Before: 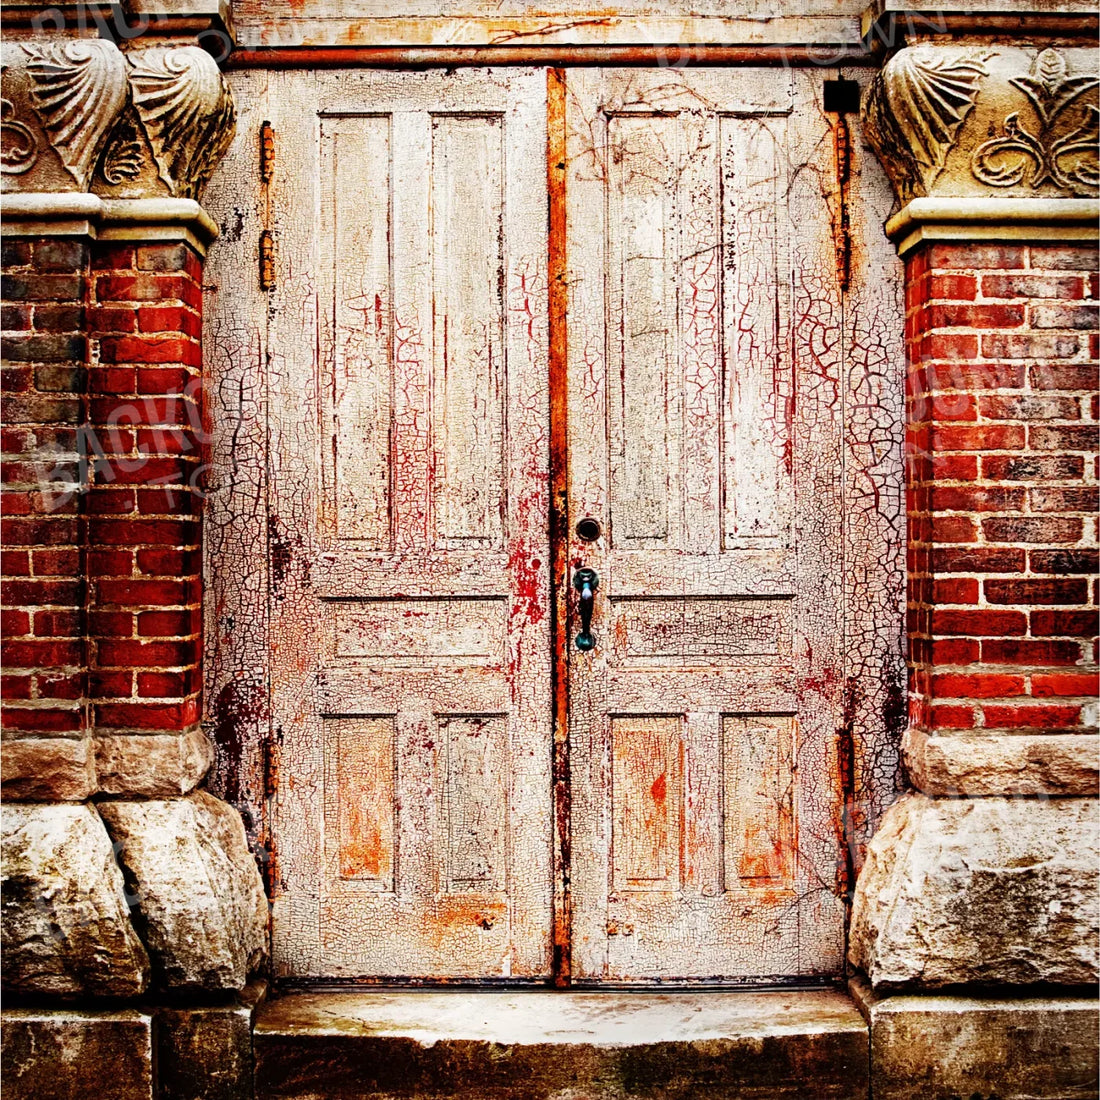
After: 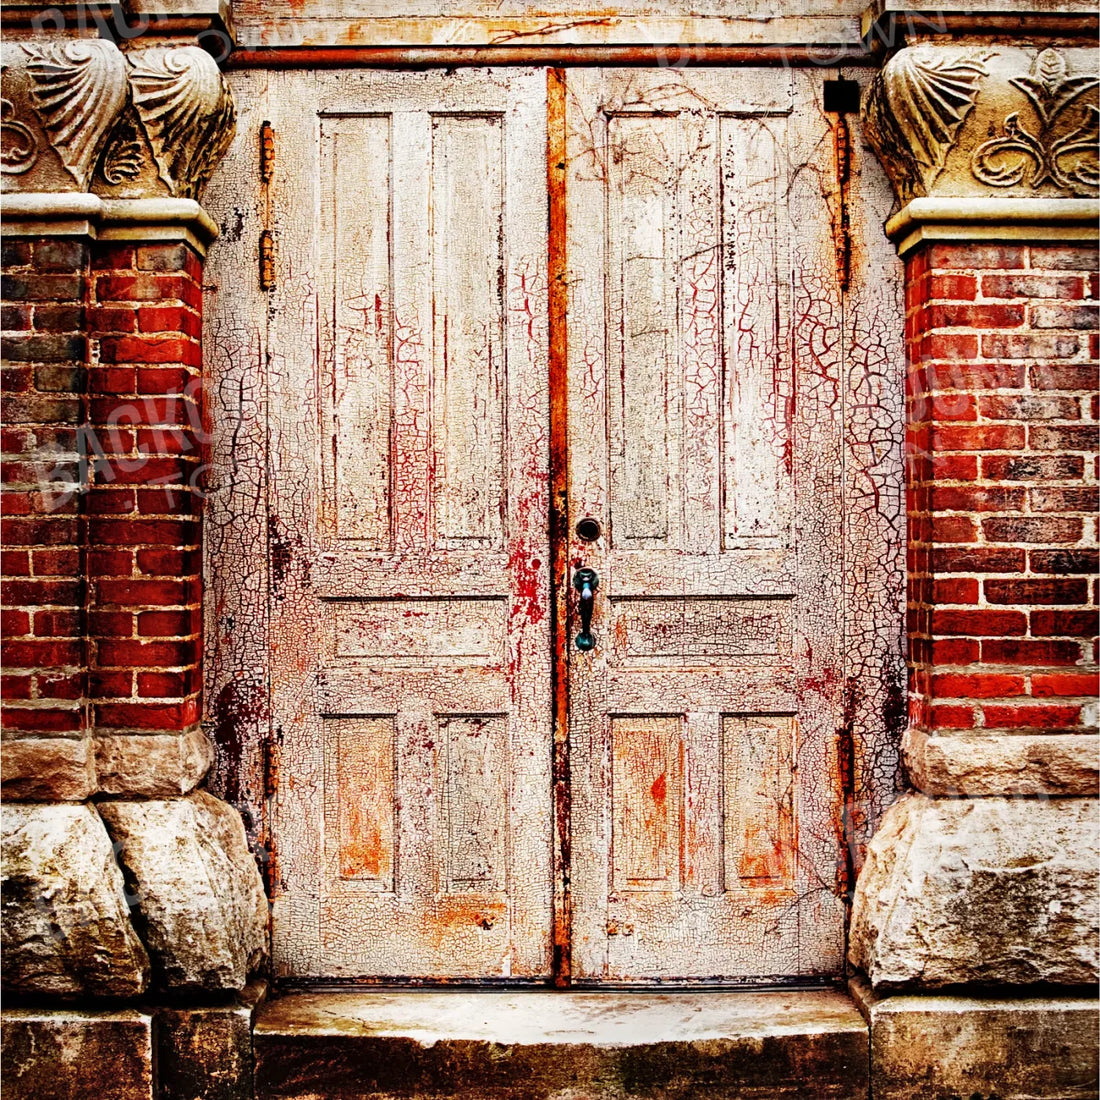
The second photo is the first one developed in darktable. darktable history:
shadows and highlights: shadows 75.9, highlights -23.59, soften with gaussian
